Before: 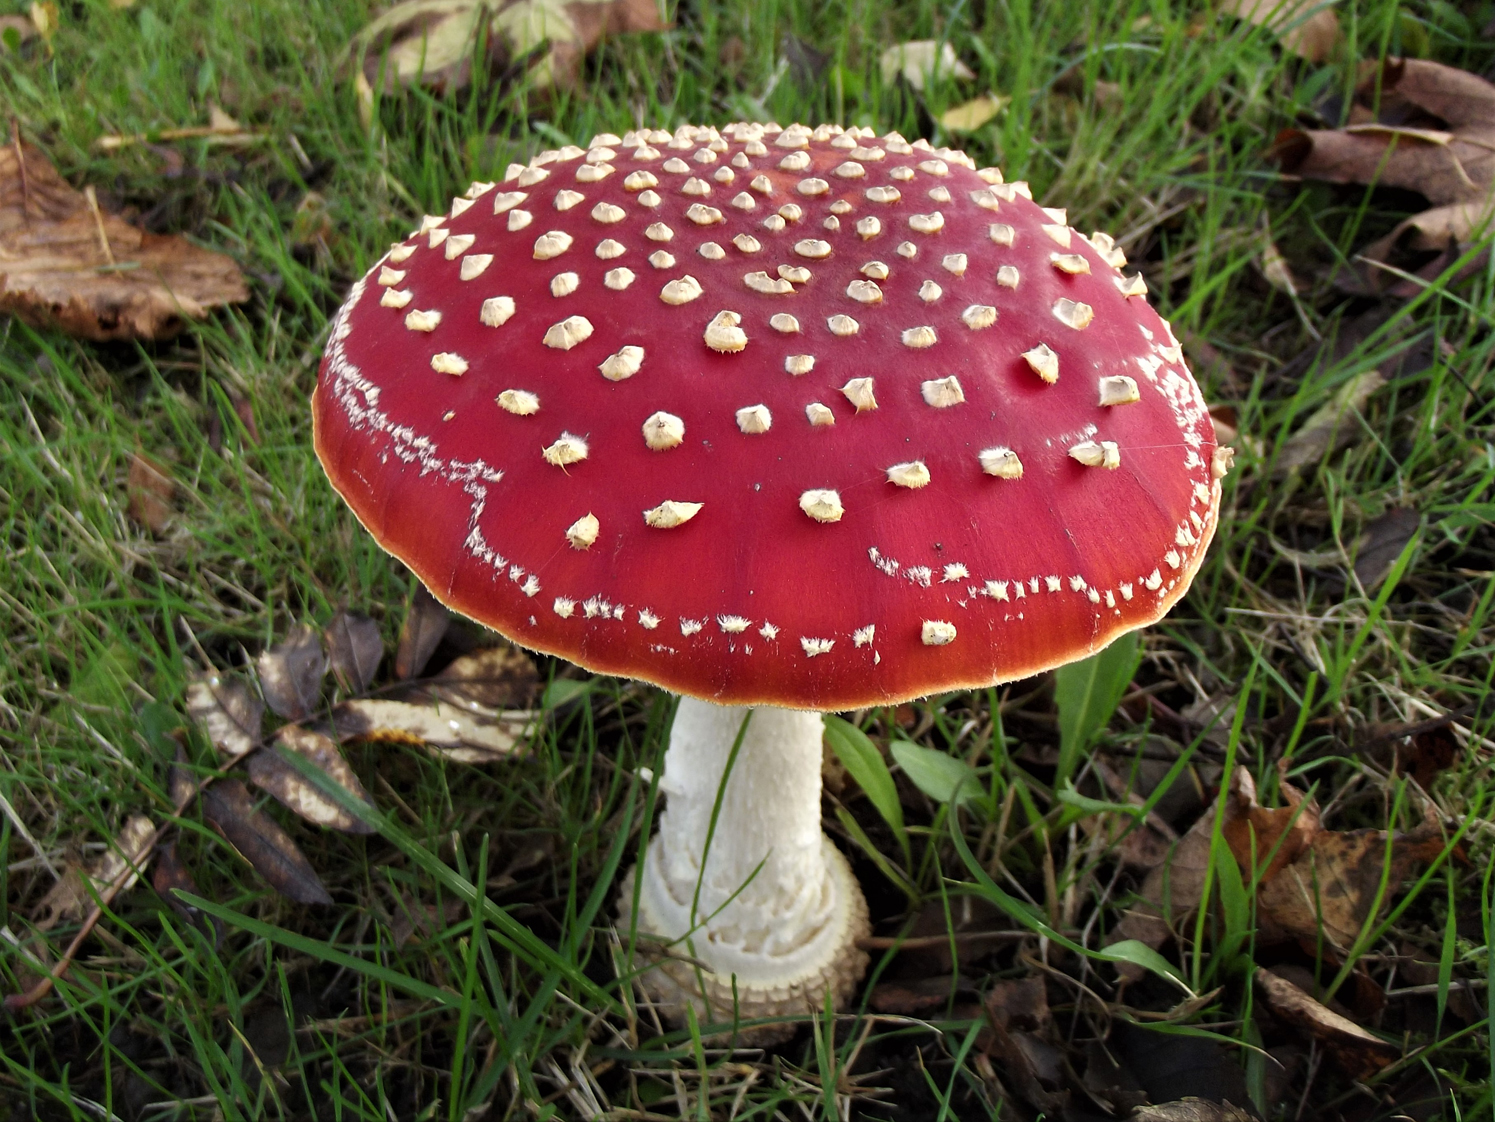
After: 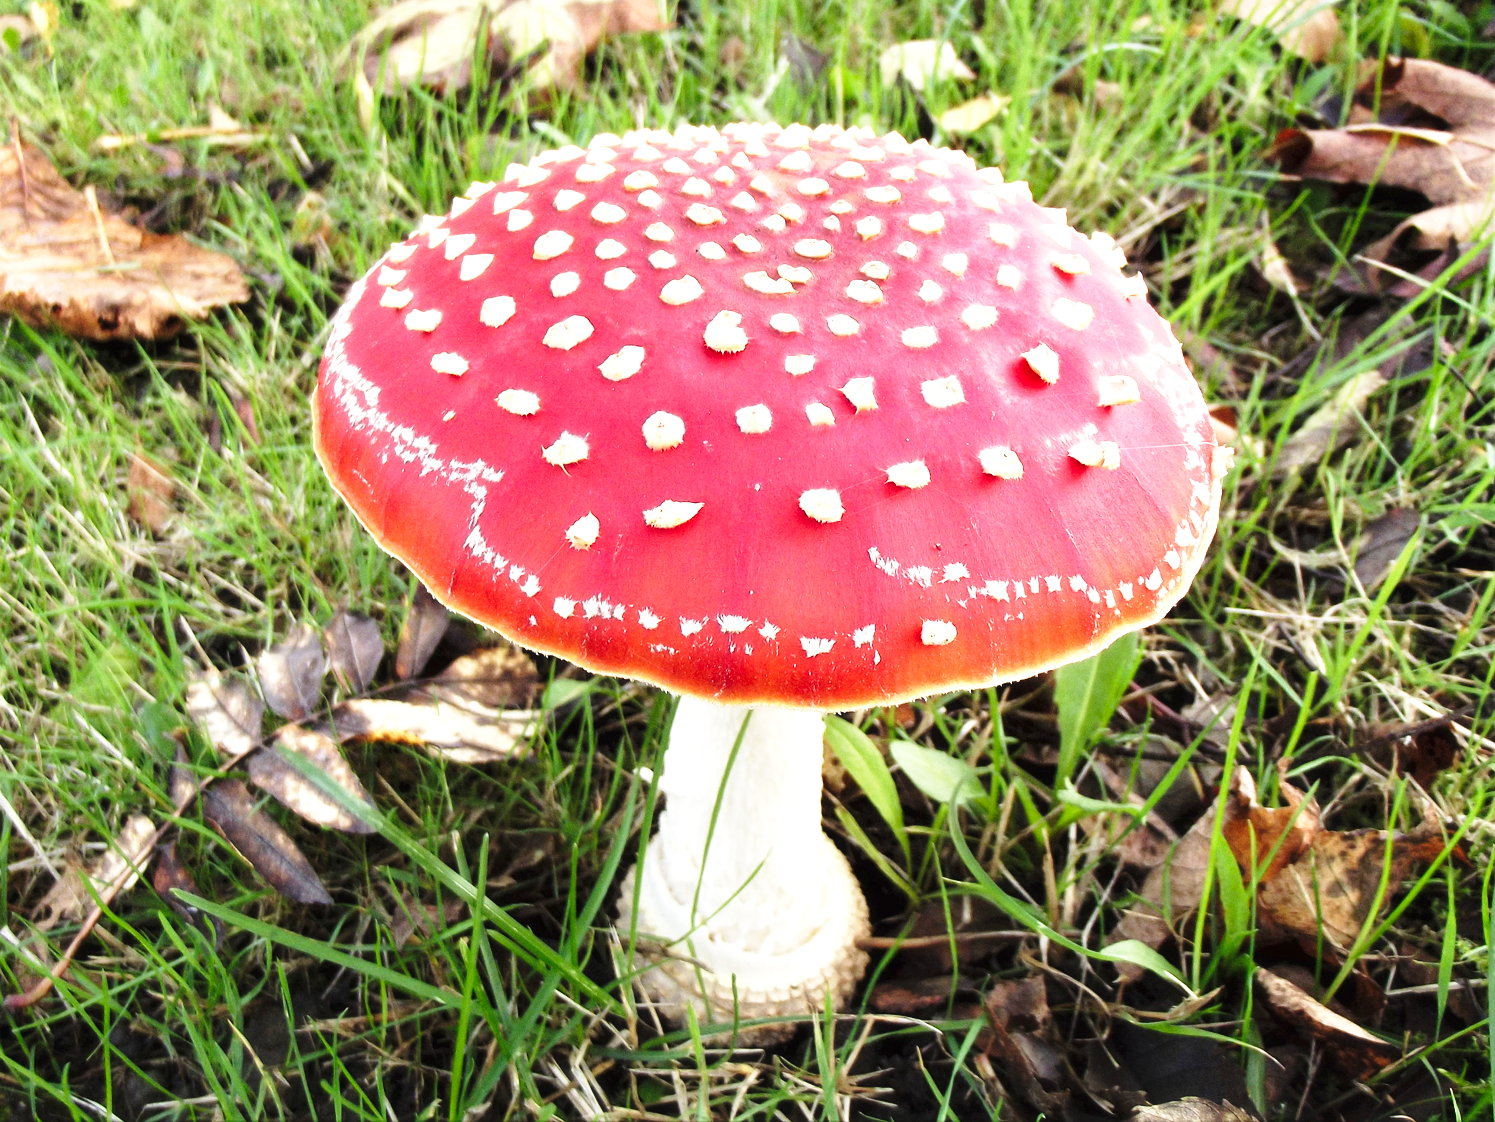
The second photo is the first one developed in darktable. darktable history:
haze removal: strength -0.05
base curve: curves: ch0 [(0, 0) (0.028, 0.03) (0.121, 0.232) (0.46, 0.748) (0.859, 0.968) (1, 1)], preserve colors none
exposure: black level correction 0, exposure 1.1 EV, compensate highlight preservation false
